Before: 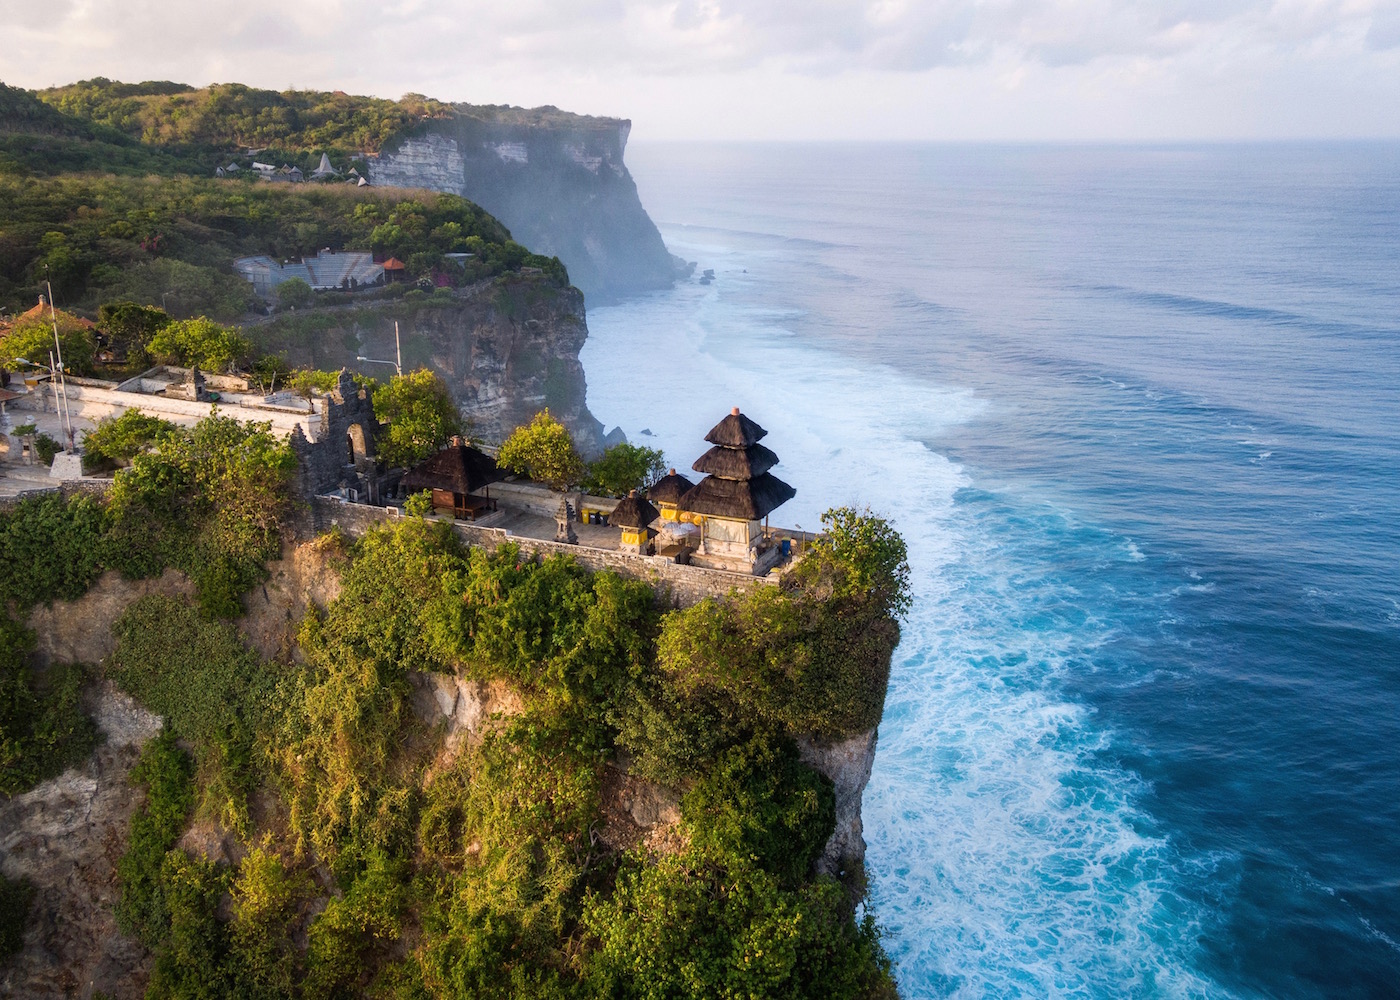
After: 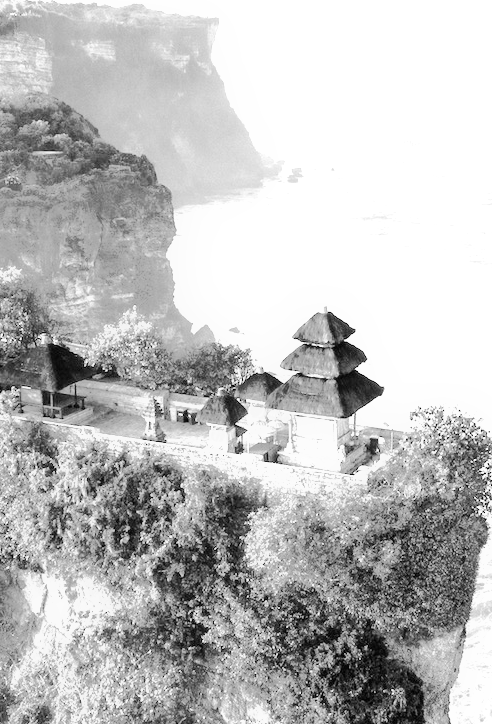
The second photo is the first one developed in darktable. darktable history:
monochrome: on, module defaults
velvia: on, module defaults
white balance: red 4.26, blue 1.802
crop and rotate: left 29.476%, top 10.214%, right 35.32%, bottom 17.333%
